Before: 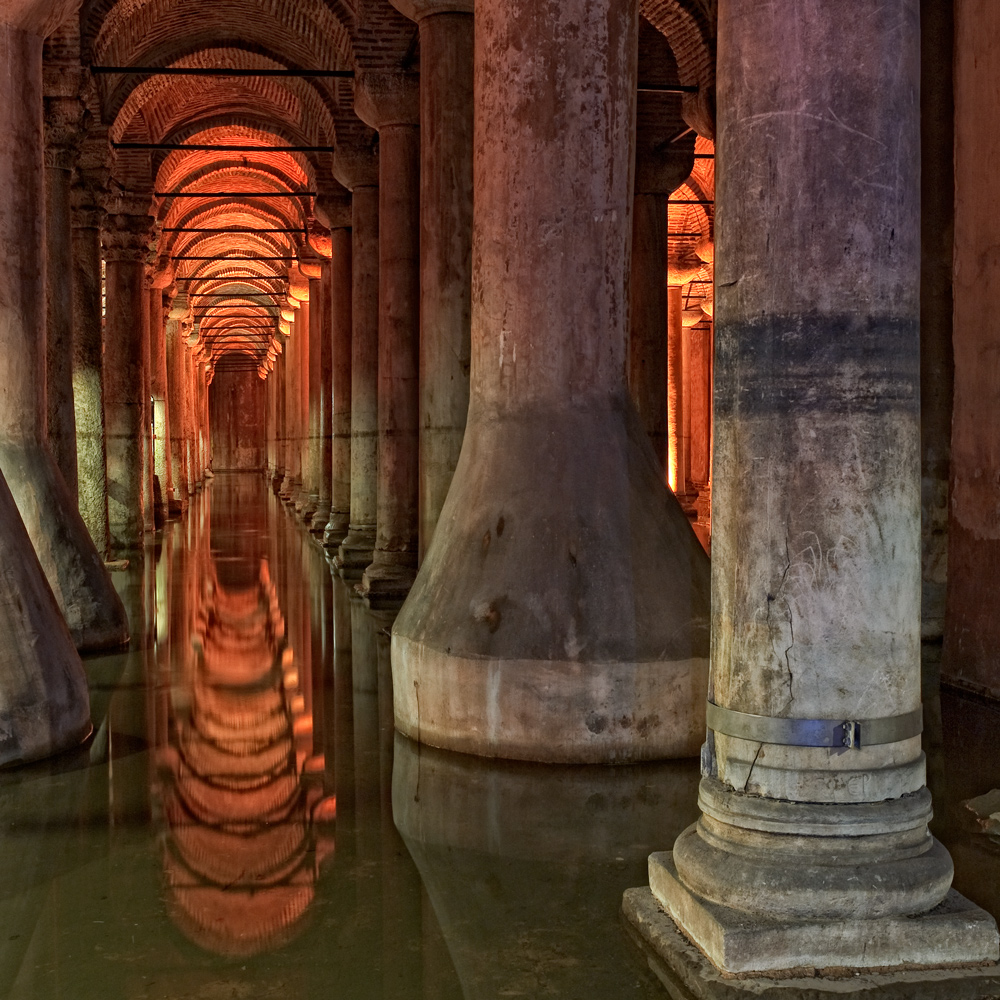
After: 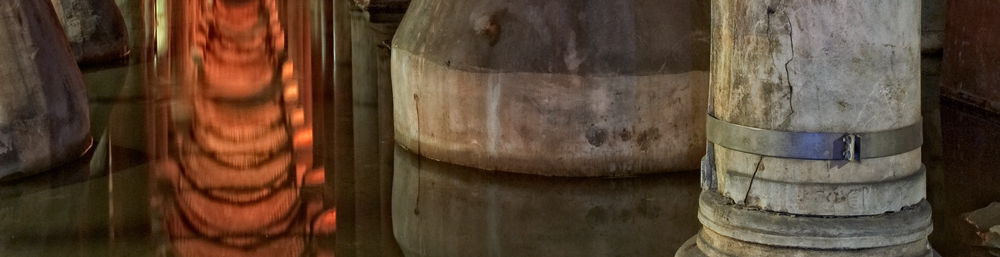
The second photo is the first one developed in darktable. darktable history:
crop and rotate: top 58.723%, bottom 15.522%
